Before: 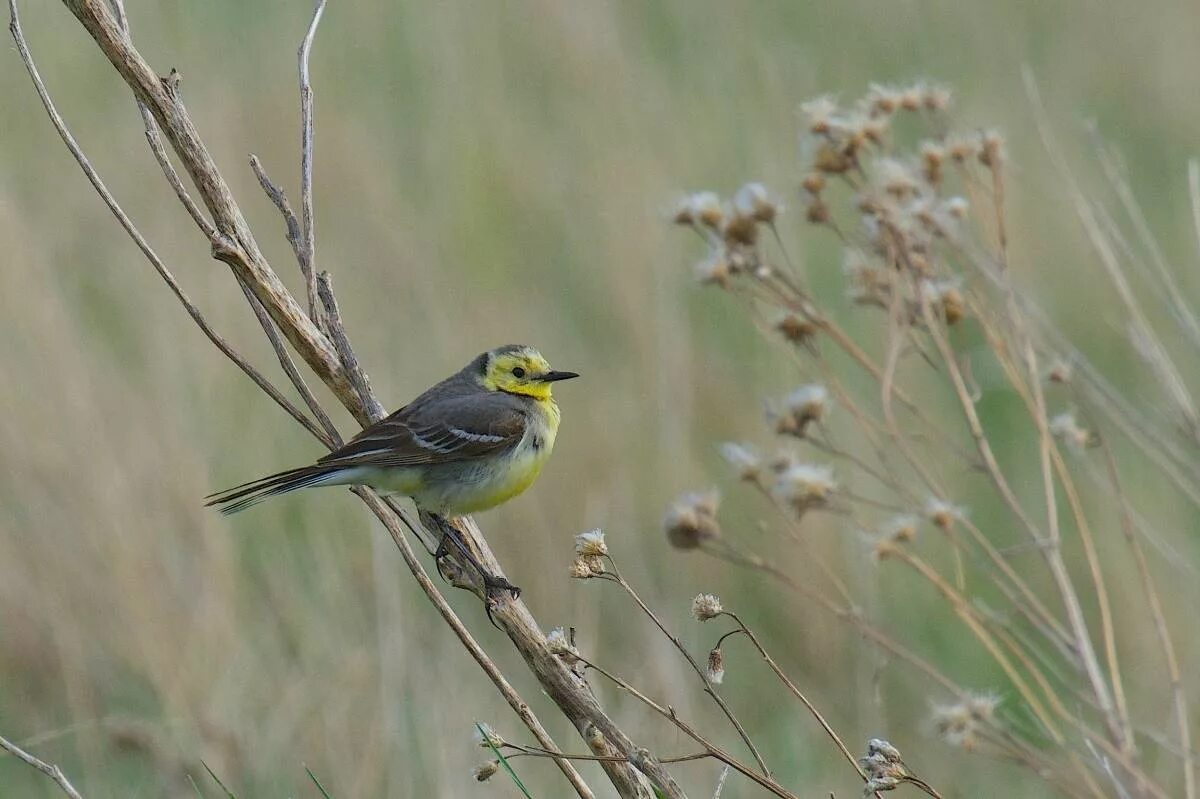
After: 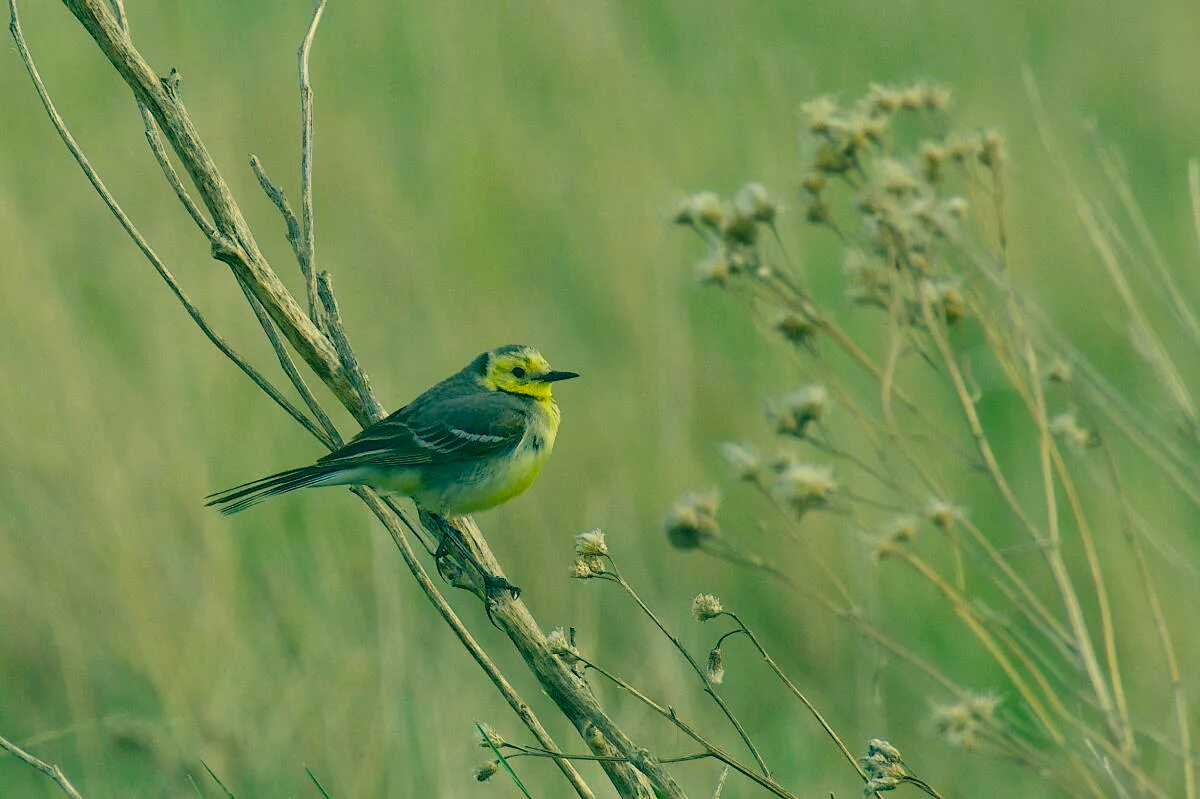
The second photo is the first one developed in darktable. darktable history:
color correction: highlights a* 2.12, highlights b* 33.98, shadows a* -36.08, shadows b* -5.59
